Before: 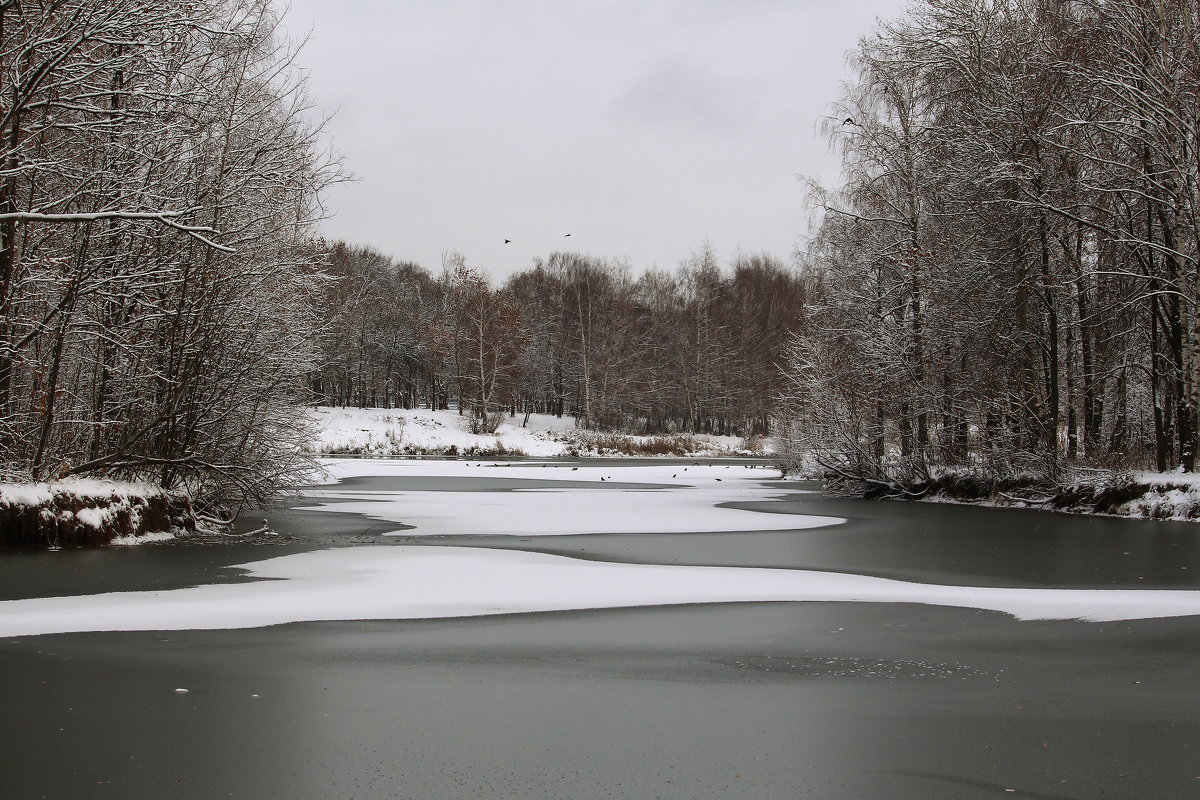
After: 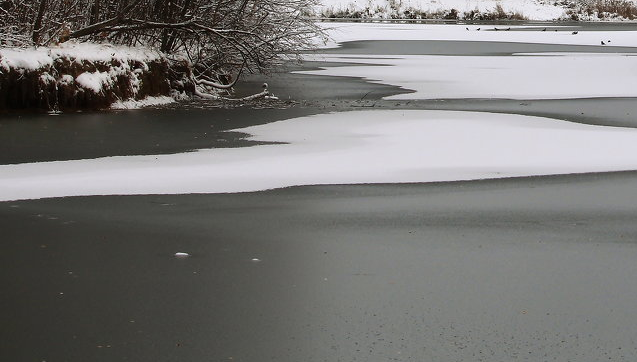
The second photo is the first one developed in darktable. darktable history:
crop and rotate: top 54.557%, right 46.847%, bottom 0.138%
